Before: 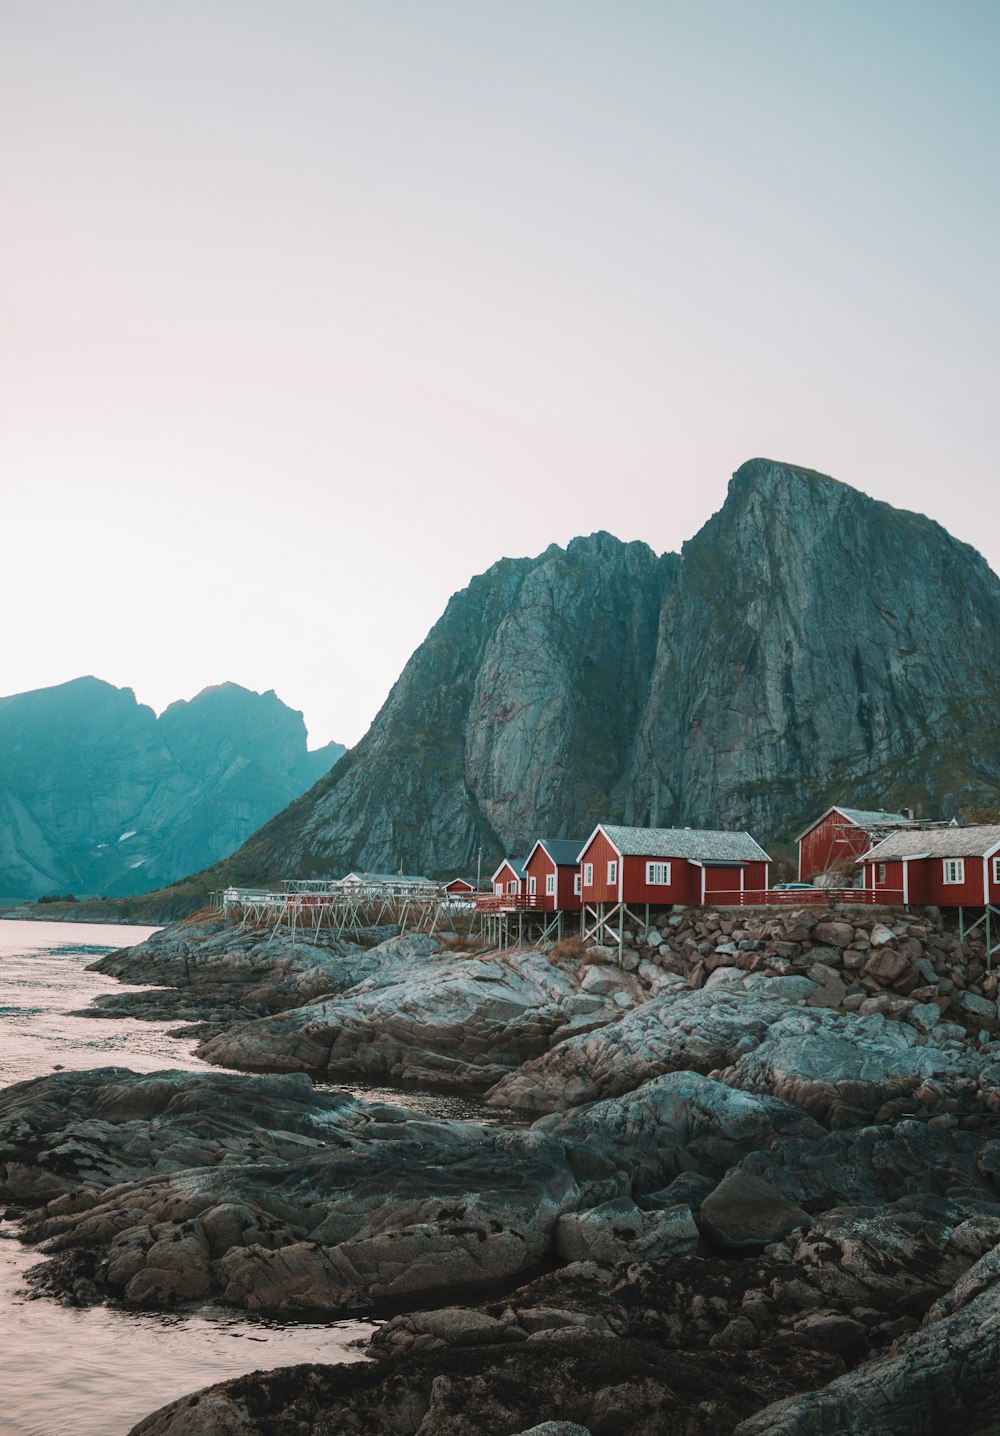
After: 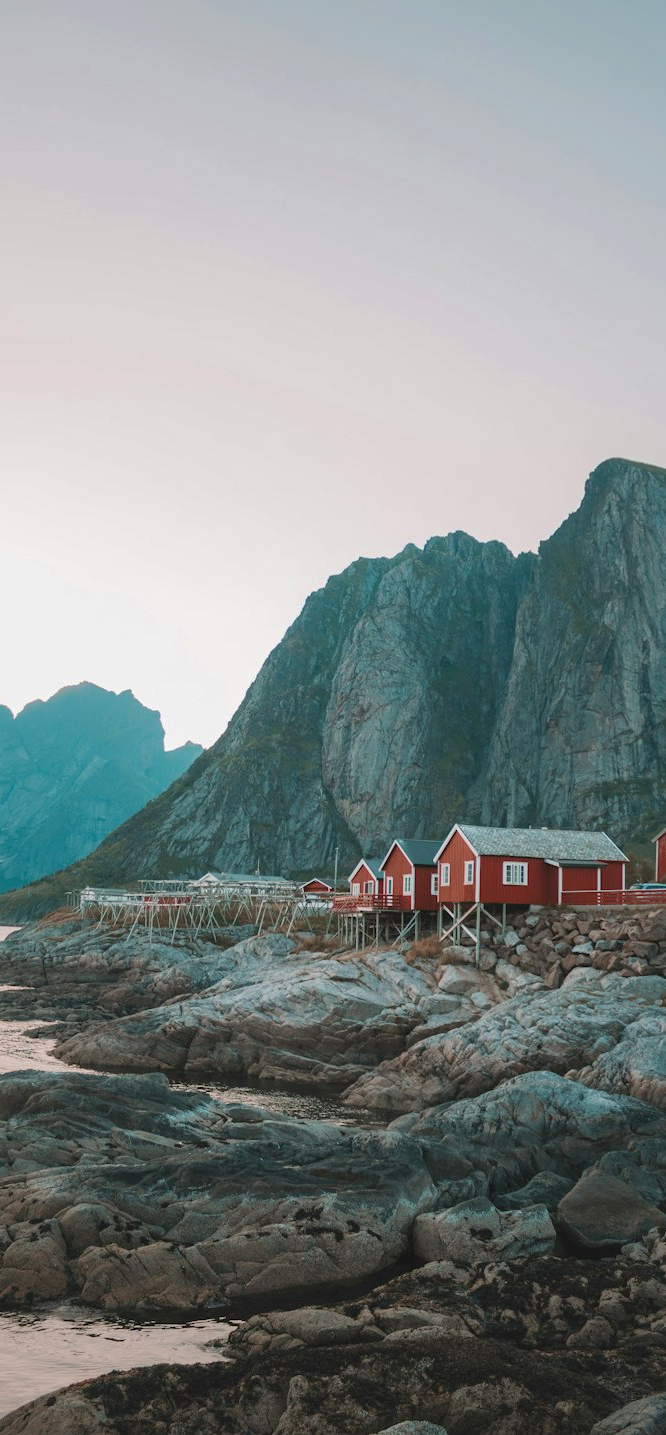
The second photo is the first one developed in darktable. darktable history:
crop and rotate: left 14.385%, right 18.948%
shadows and highlights: on, module defaults
